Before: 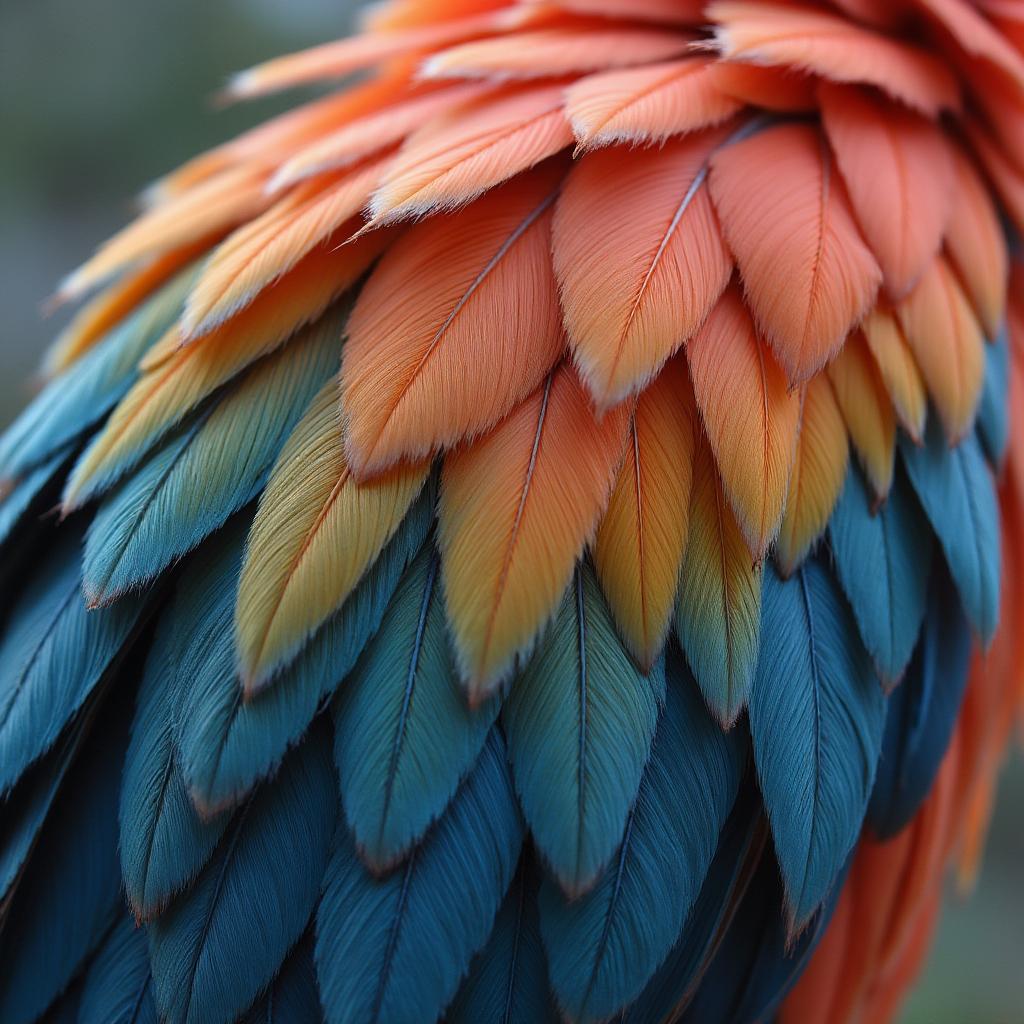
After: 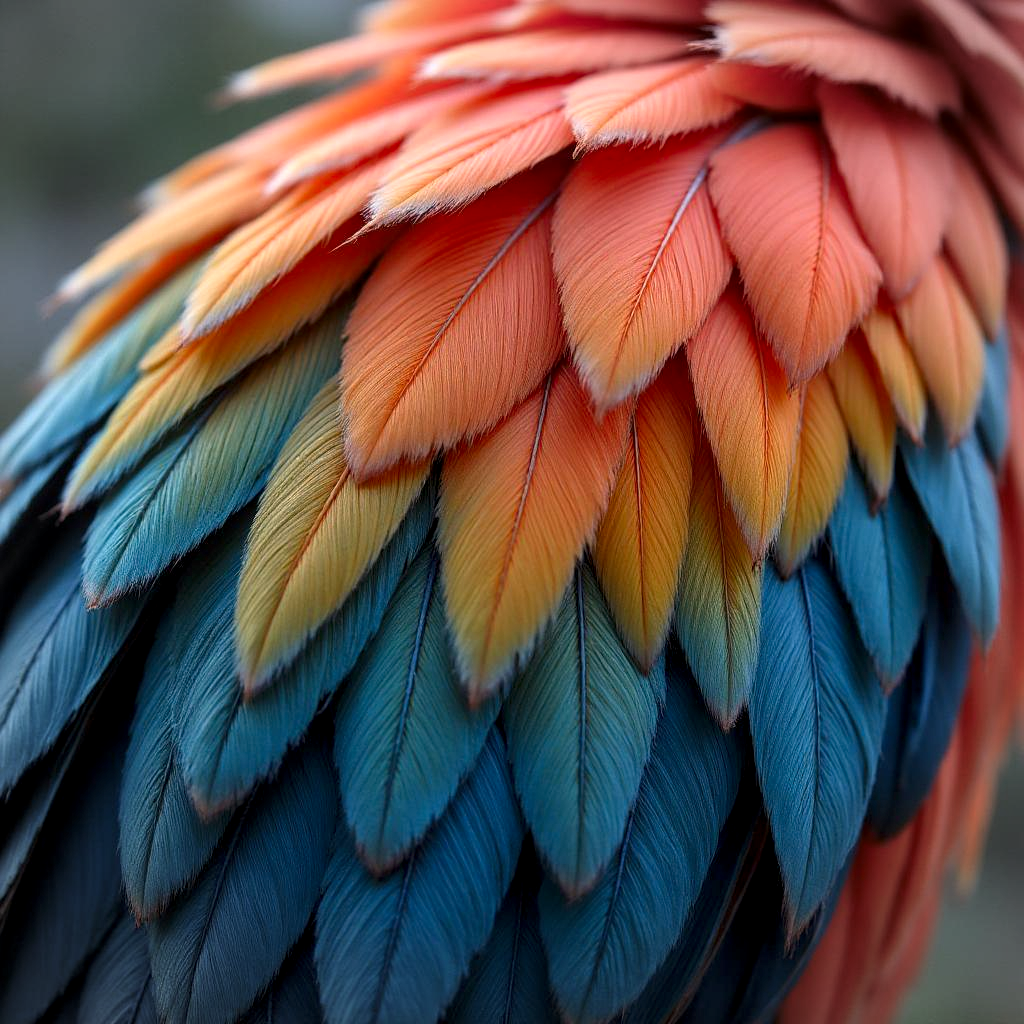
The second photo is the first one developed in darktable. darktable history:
color correction: highlights a* 3.27, highlights b* 1.72, saturation 1.17
vignetting: brightness -0.158
local contrast: detail 130%
